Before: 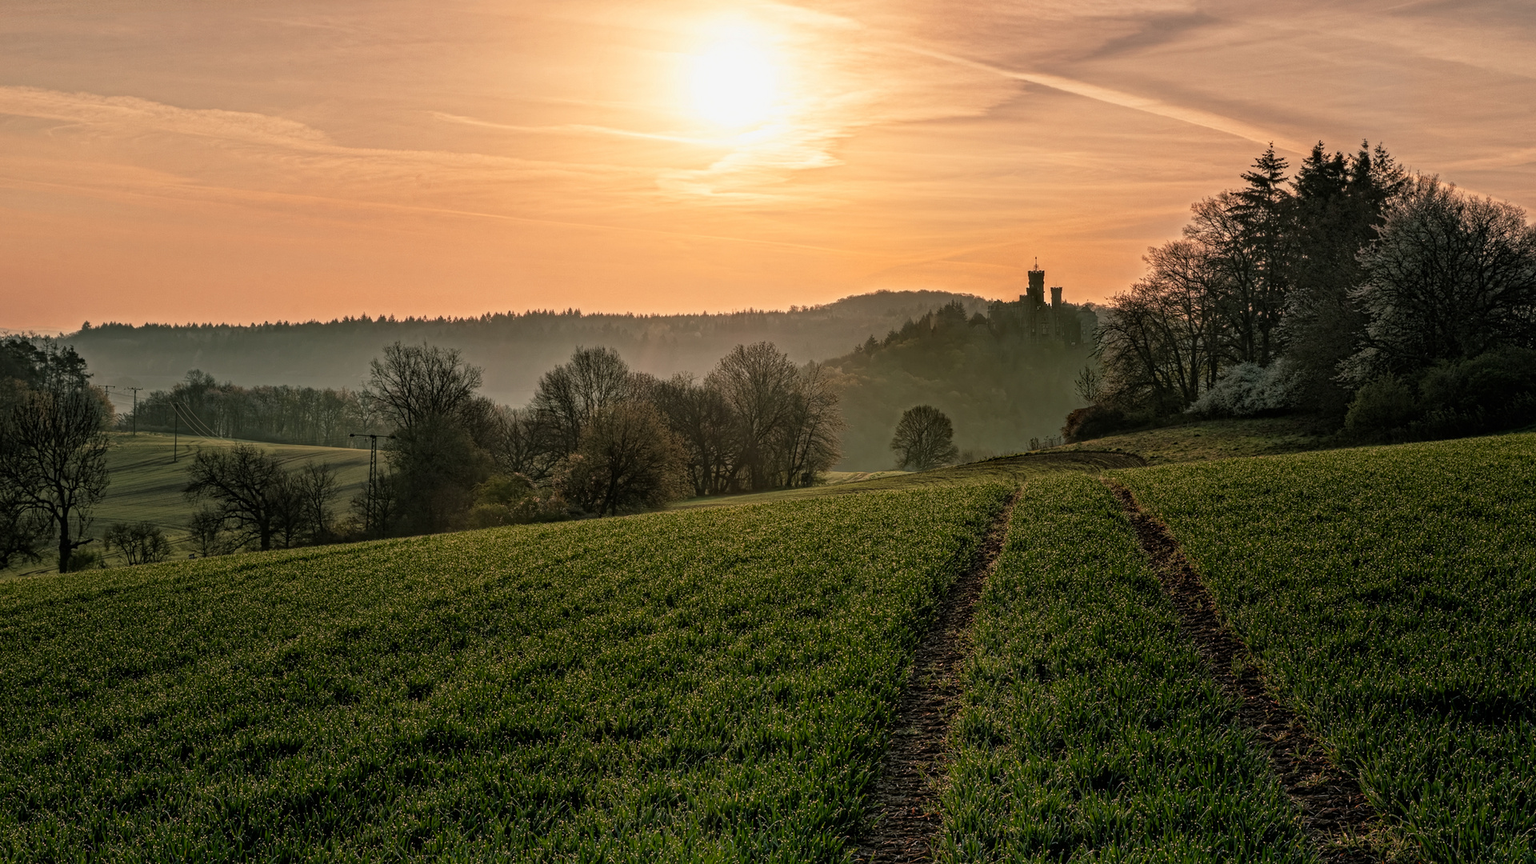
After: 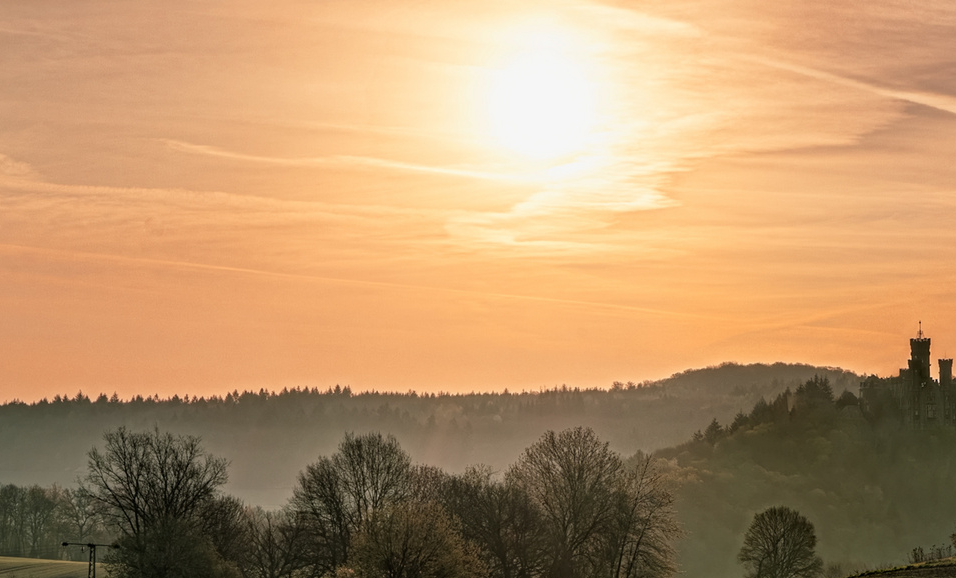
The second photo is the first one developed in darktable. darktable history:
crop: left 19.579%, right 30.591%, bottom 46.41%
